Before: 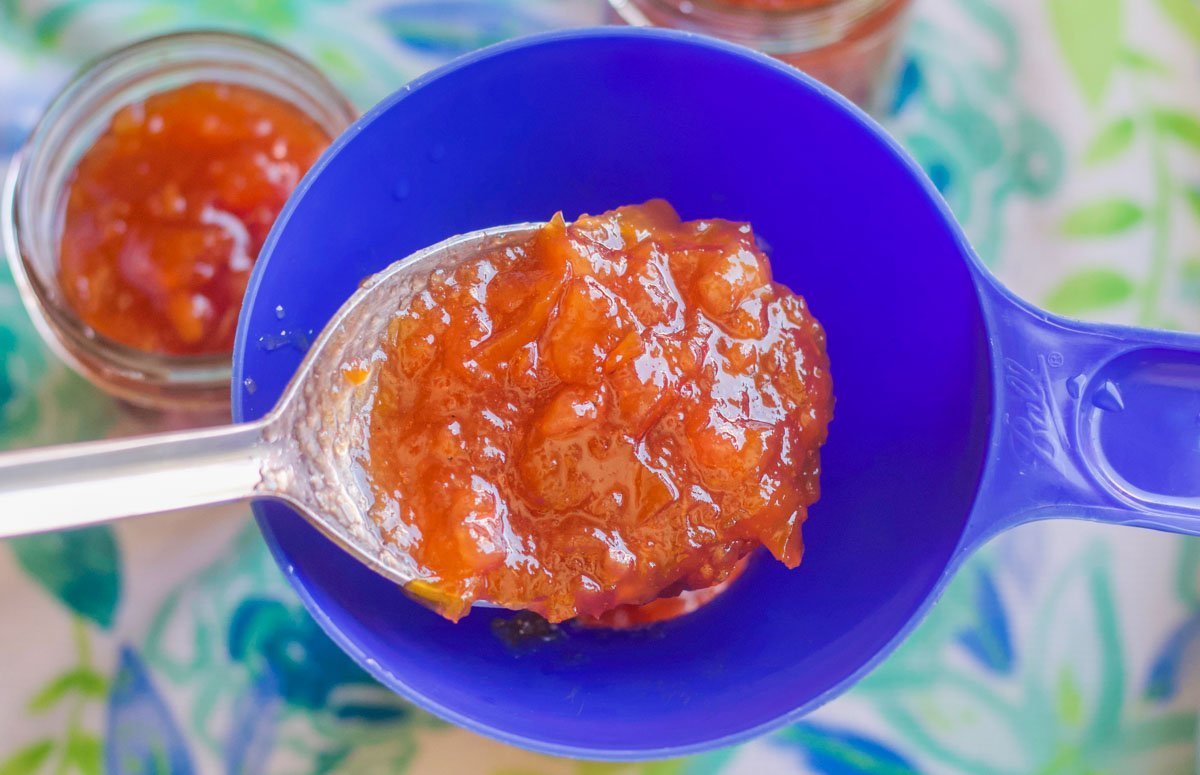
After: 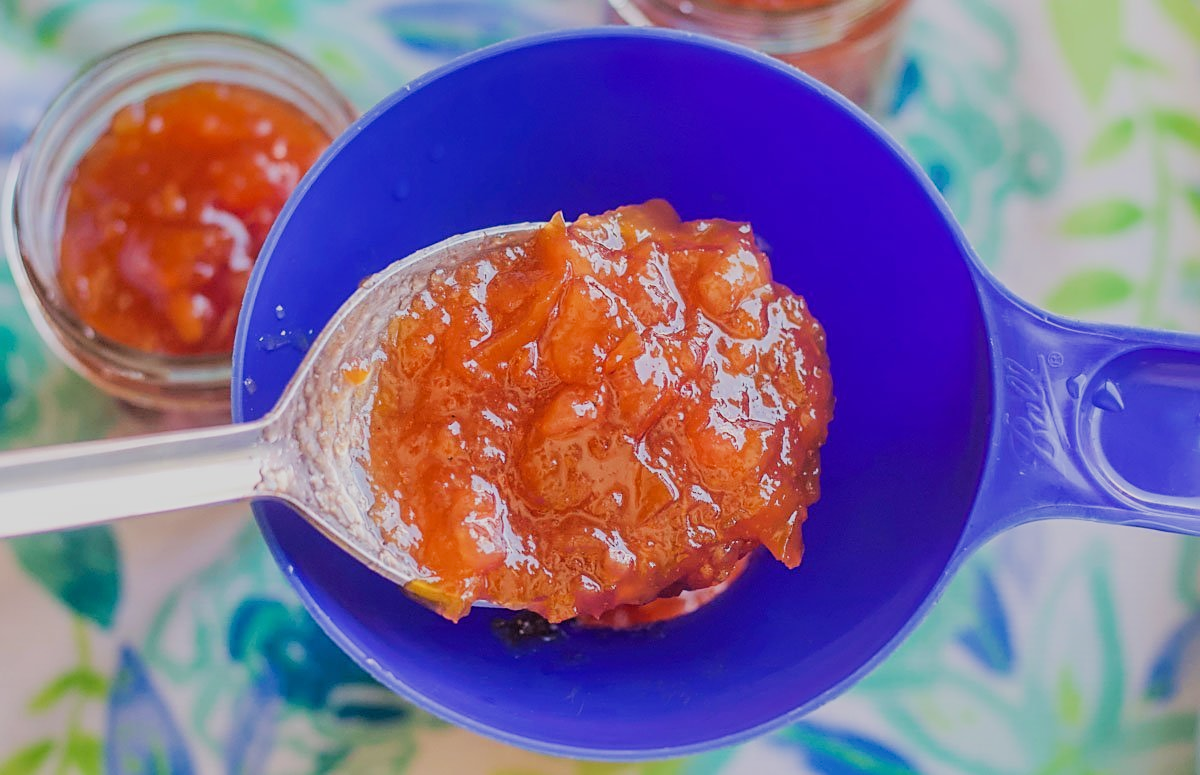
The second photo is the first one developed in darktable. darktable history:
sharpen: on, module defaults
filmic rgb: black relative exposure -7.65 EV, white relative exposure 4.56 EV, hardness 3.61, contrast 1.106
